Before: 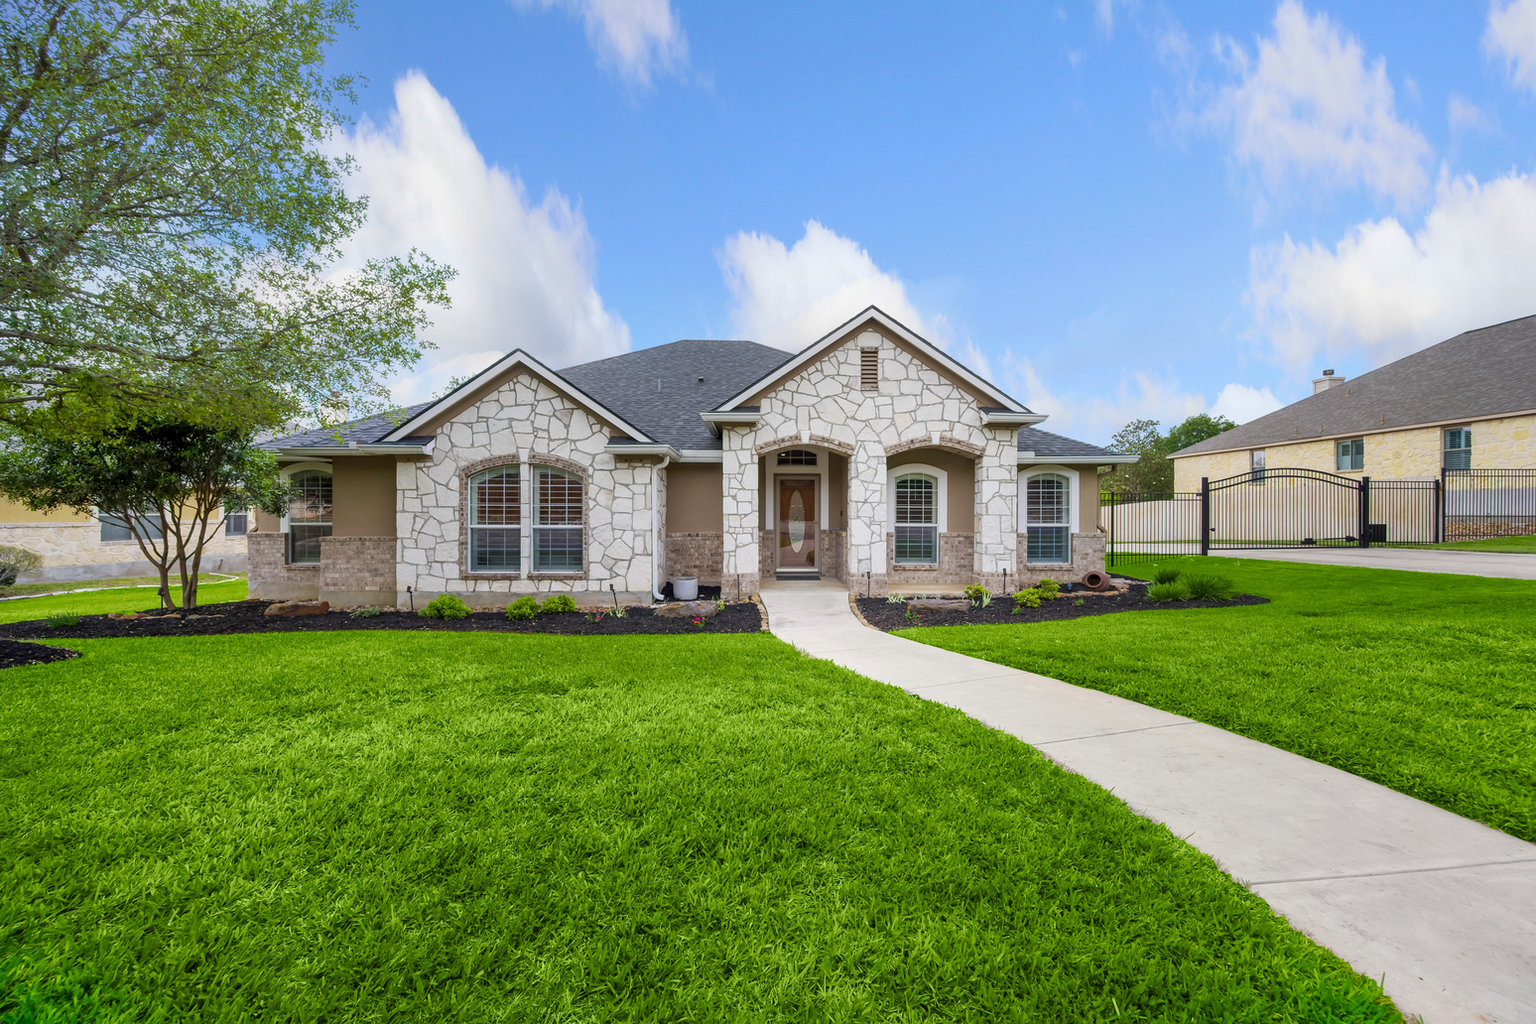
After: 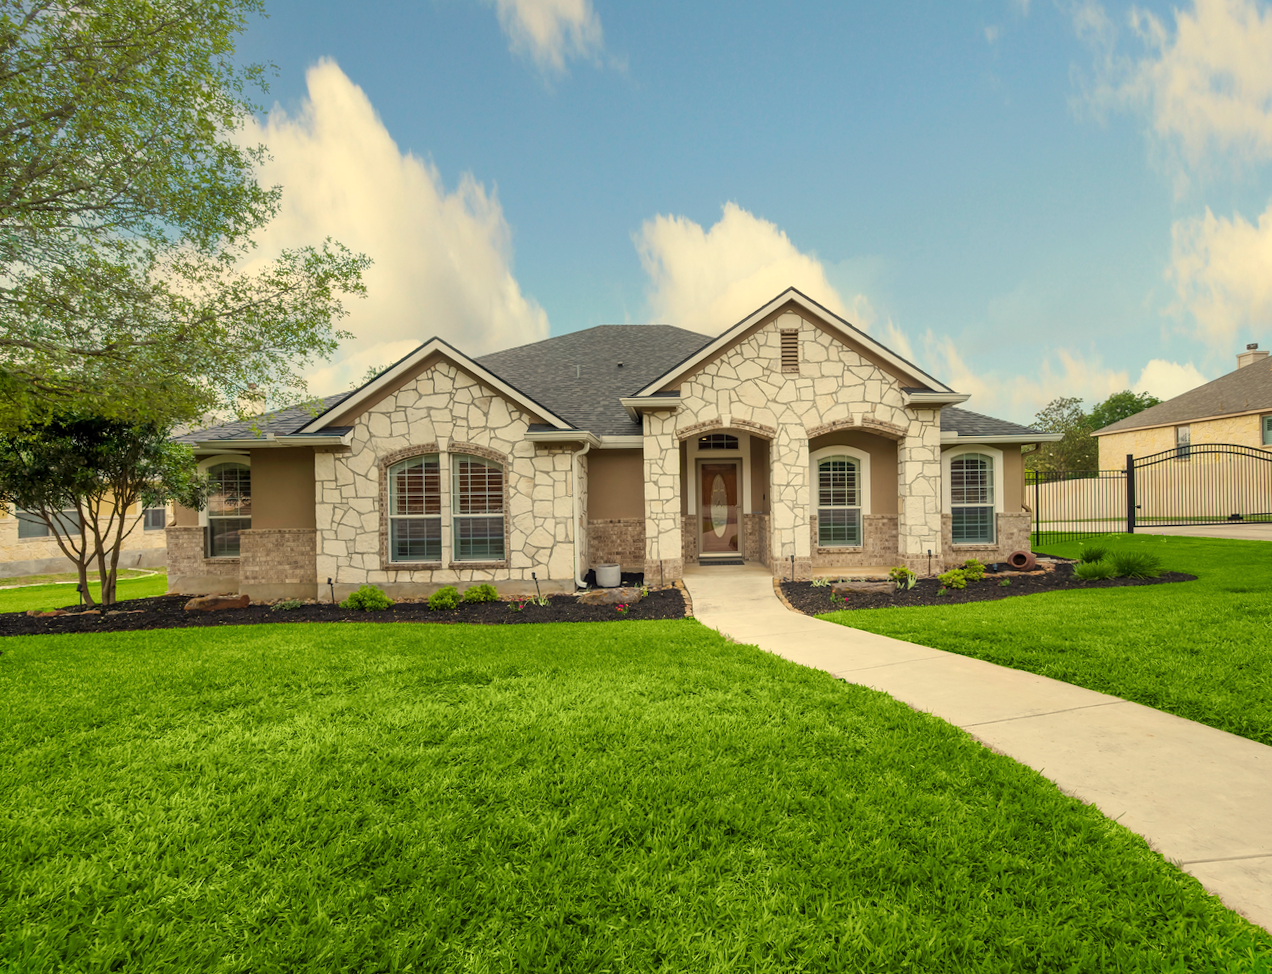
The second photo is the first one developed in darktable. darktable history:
white balance: red 1.08, blue 0.791
crop and rotate: angle 1°, left 4.281%, top 0.642%, right 11.383%, bottom 2.486%
